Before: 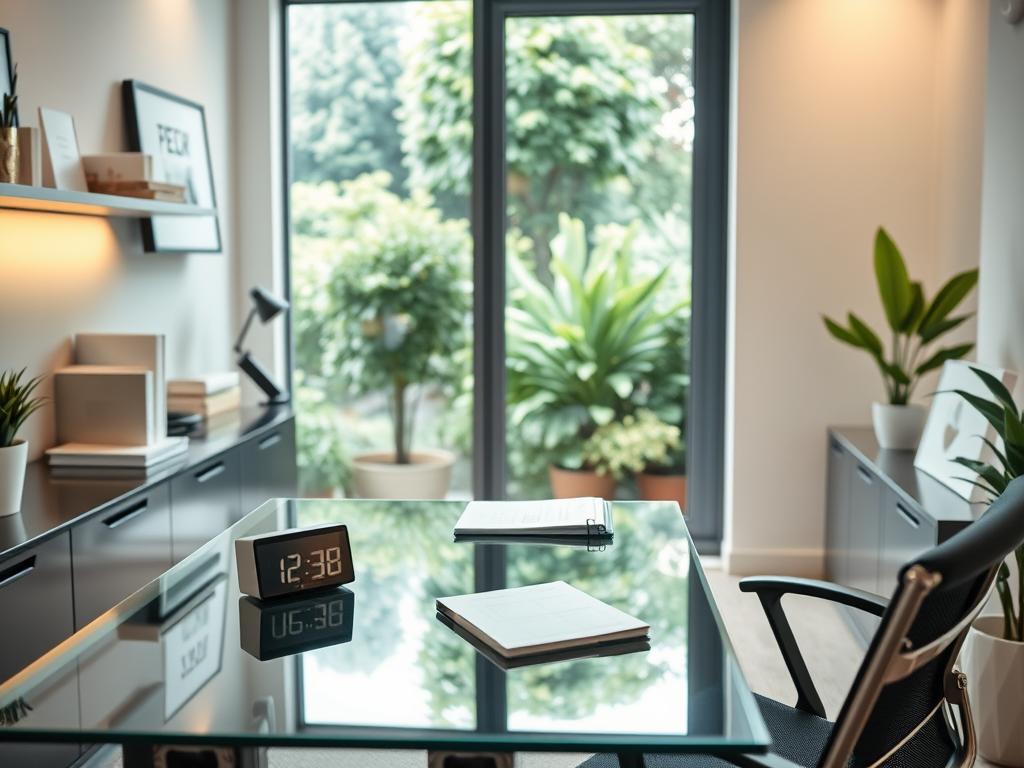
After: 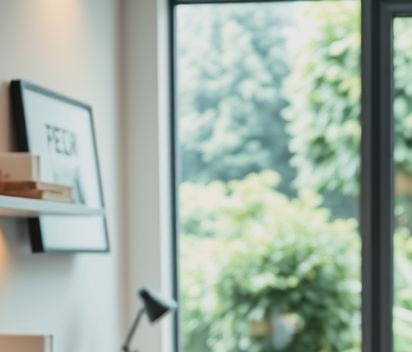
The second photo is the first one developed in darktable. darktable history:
tone curve: curves: ch0 [(0, 0.018) (0.036, 0.038) (0.15, 0.131) (0.27, 0.247) (0.528, 0.554) (0.761, 0.761) (1, 0.919)]; ch1 [(0, 0) (0.179, 0.173) (0.322, 0.32) (0.429, 0.431) (0.502, 0.5) (0.519, 0.522) (0.562, 0.588) (0.625, 0.67) (0.711, 0.745) (1, 1)]; ch2 [(0, 0) (0.29, 0.295) (0.404, 0.436) (0.497, 0.499) (0.521, 0.523) (0.561, 0.605) (0.657, 0.655) (0.712, 0.764) (1, 1)], color space Lab, linked channels, preserve colors none
color zones: curves: ch0 [(0, 0.5) (0.143, 0.5) (0.286, 0.5) (0.429, 0.495) (0.571, 0.437) (0.714, 0.44) (0.857, 0.496) (1, 0.5)]
crop and rotate: left 10.972%, top 0.051%, right 48.698%, bottom 54.045%
